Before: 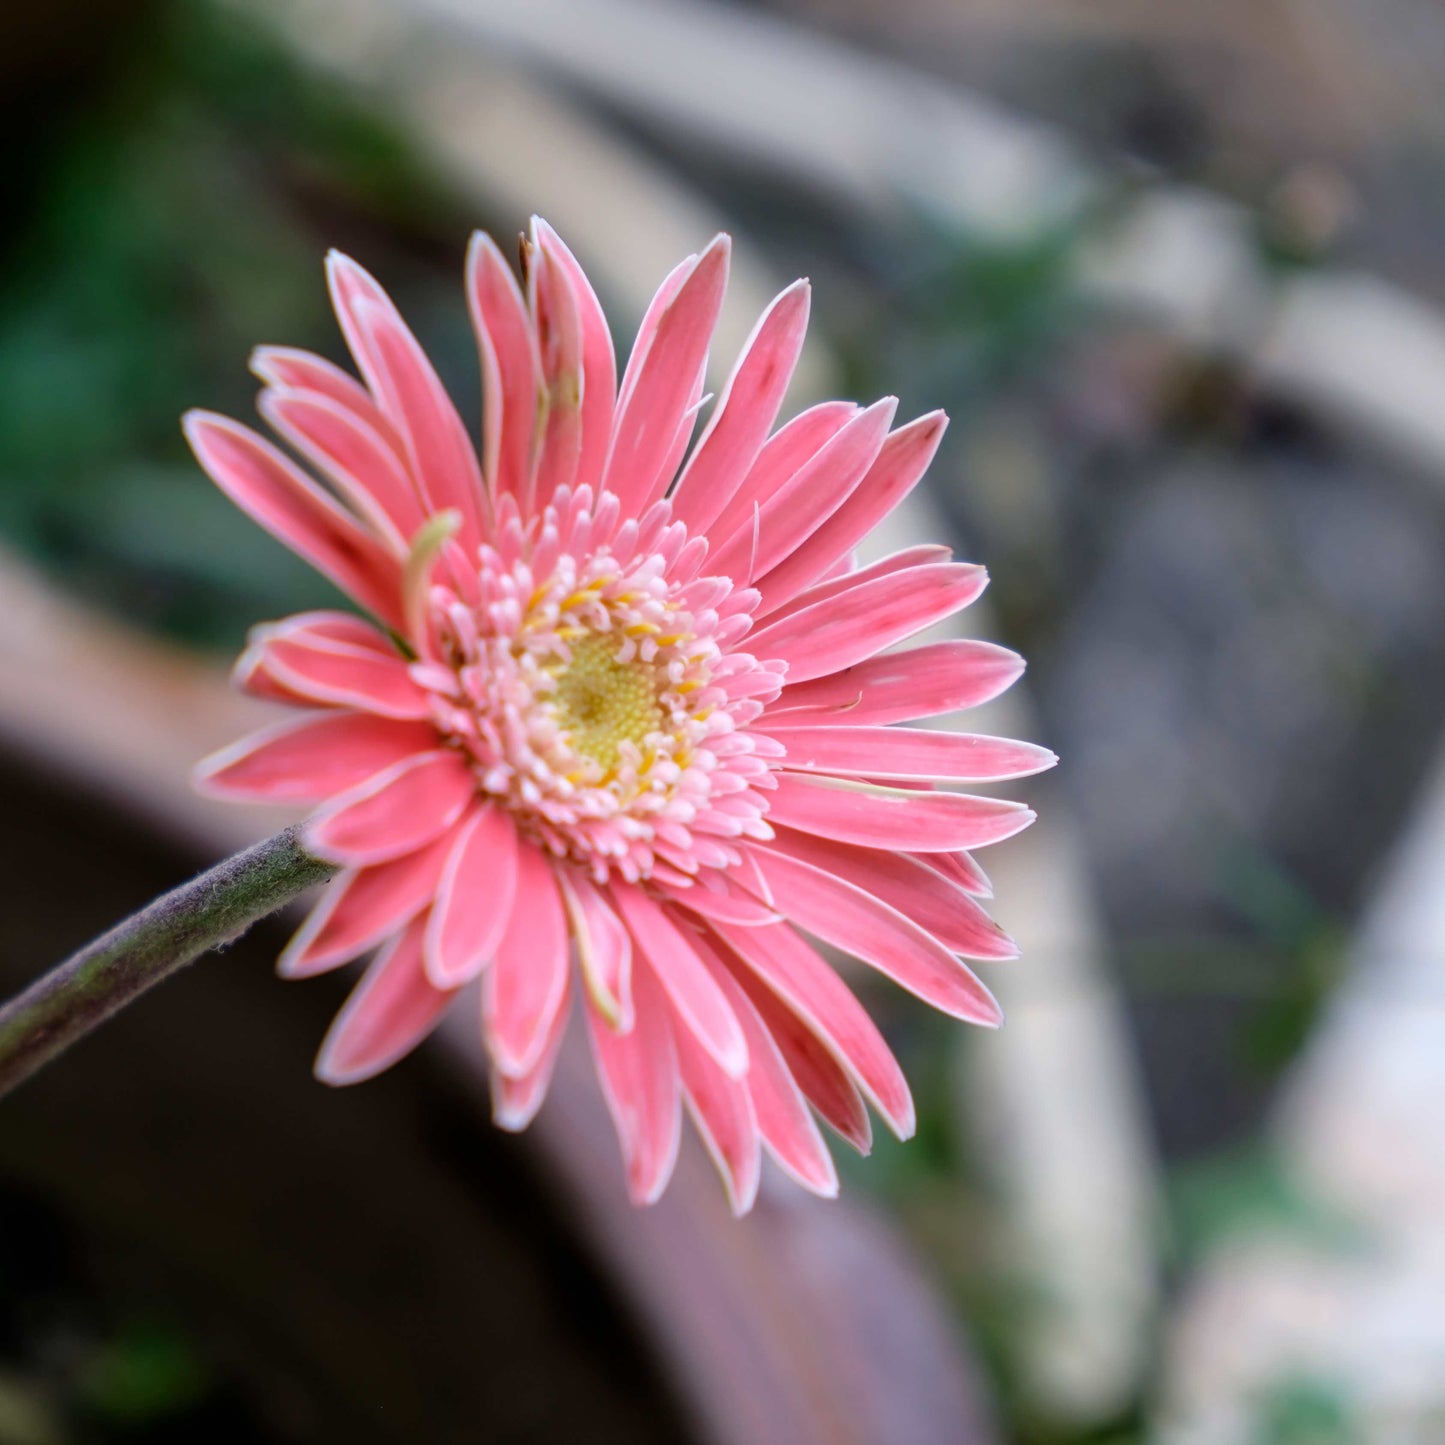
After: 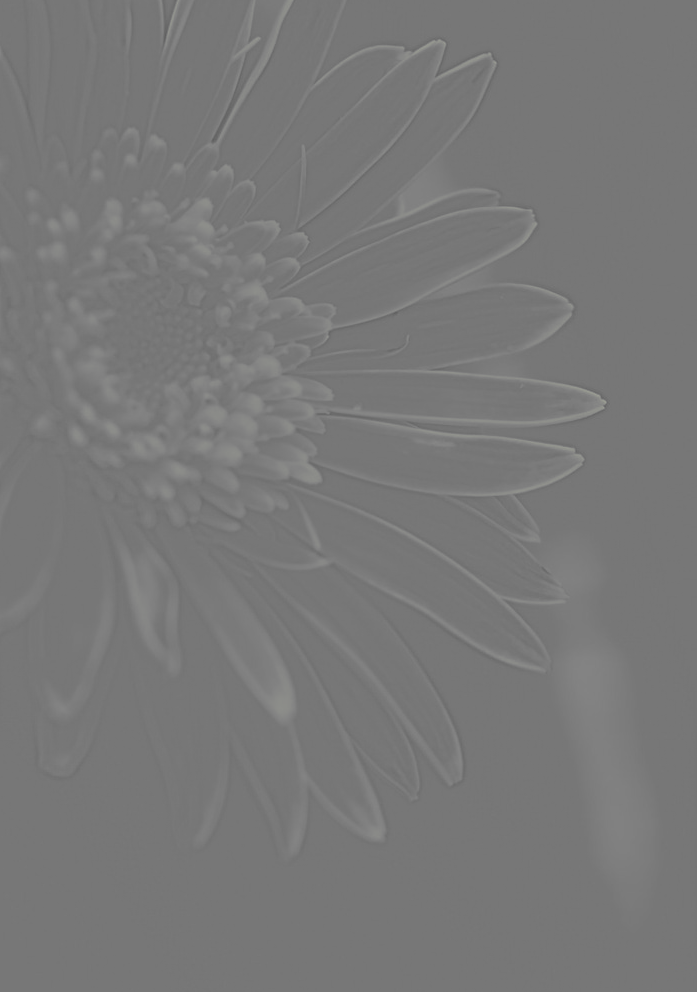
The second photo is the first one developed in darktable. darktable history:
filmic rgb: black relative exposure -16 EV, white relative exposure 4.97 EV, hardness 6.25
crop: left 31.379%, top 24.658%, right 20.326%, bottom 6.628%
split-toning: shadows › hue 290.82°, shadows › saturation 0.34, highlights › saturation 0.38, balance 0, compress 50%
local contrast: highlights 100%, shadows 100%, detail 120%, midtone range 0.2
highpass: sharpness 6%, contrast boost 7.63%
exposure: black level correction 0, exposure 1.1 EV, compensate highlight preservation false
shadows and highlights: soften with gaussian
